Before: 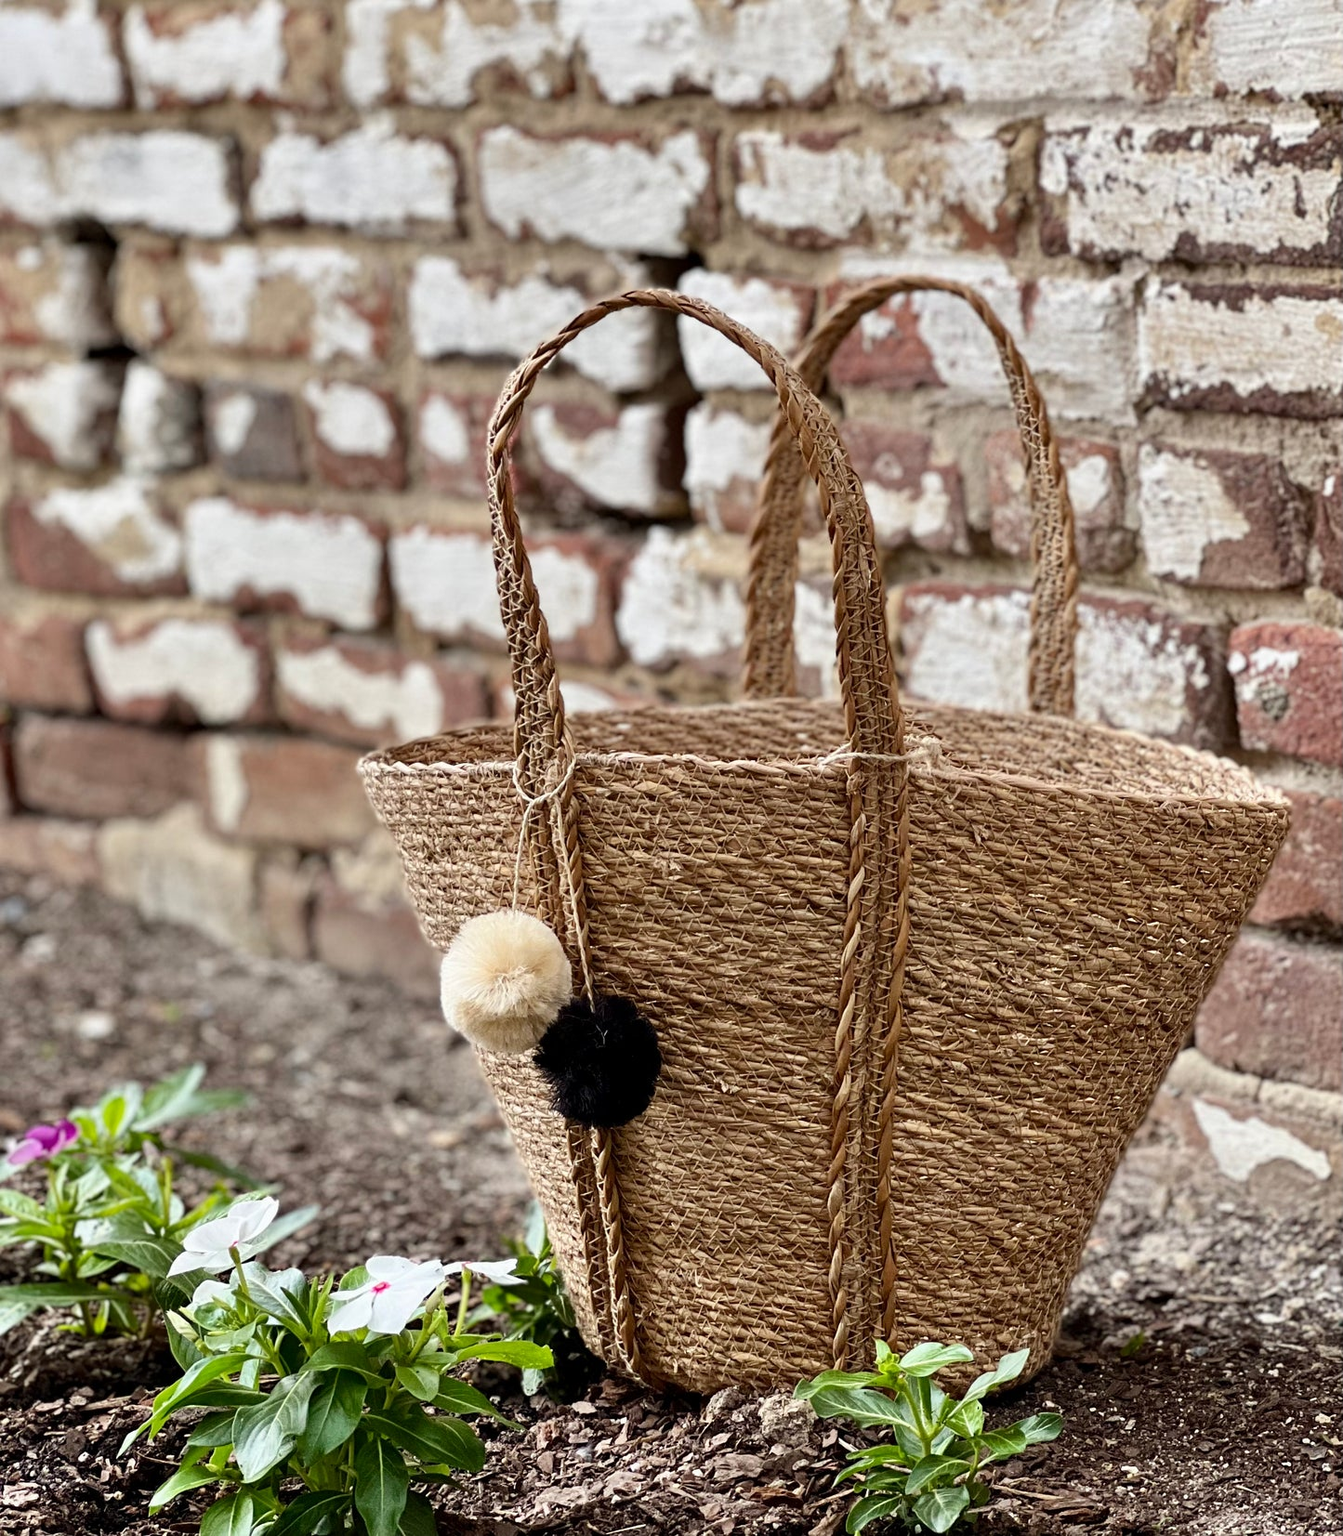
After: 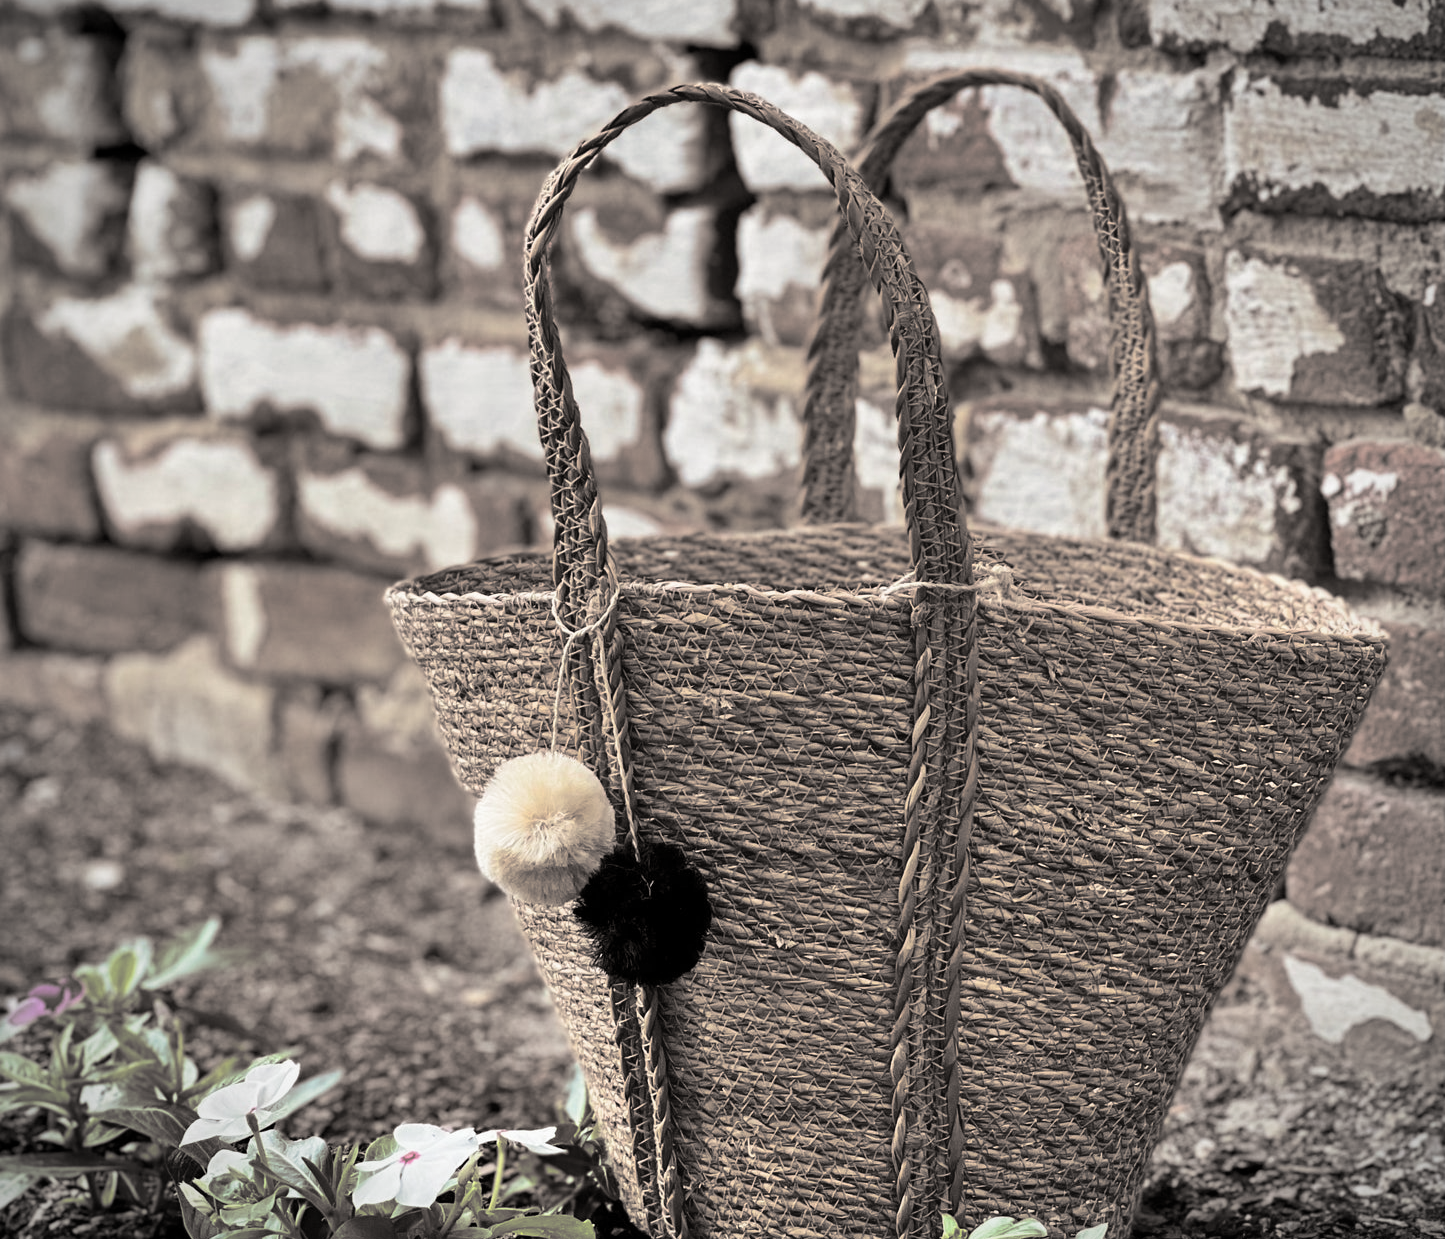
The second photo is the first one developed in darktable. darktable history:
vignetting: on, module defaults
shadows and highlights: shadows 60, soften with gaussian
crop: top 13.819%, bottom 11.169%
split-toning: shadows › hue 26°, shadows › saturation 0.09, highlights › hue 40°, highlights › saturation 0.18, balance -63, compress 0%
